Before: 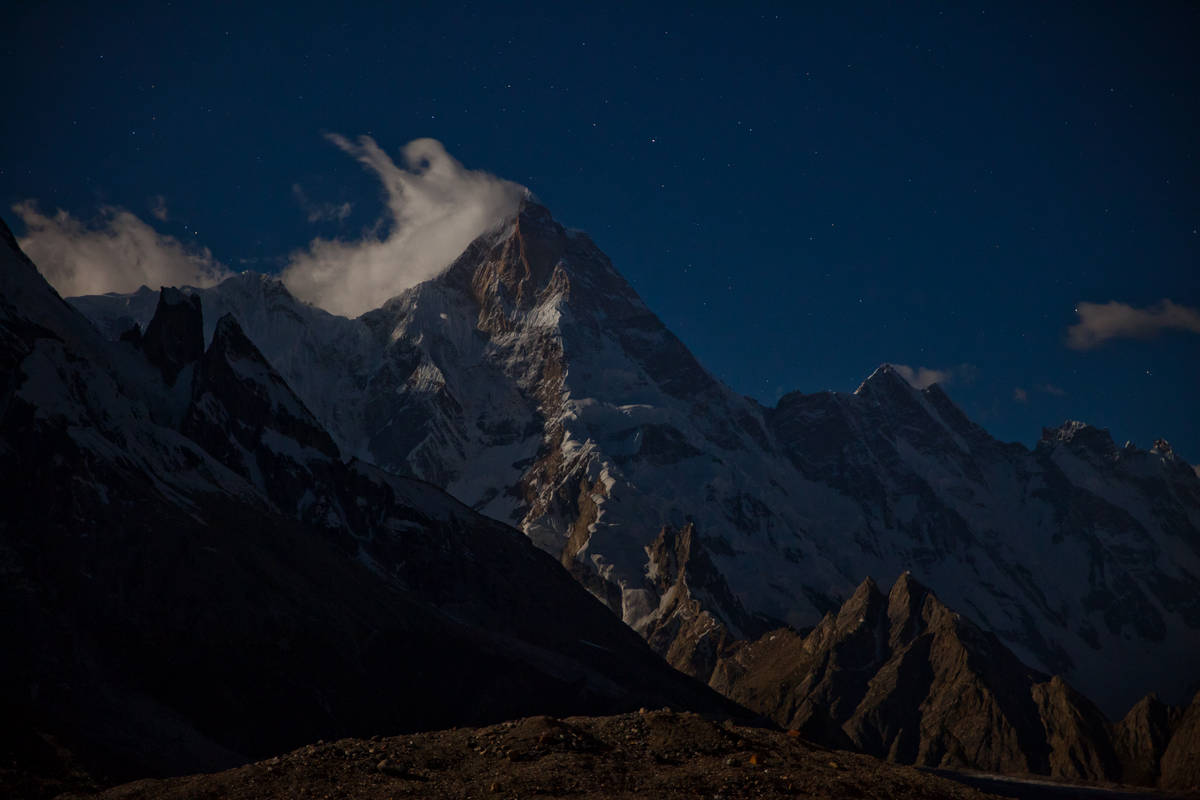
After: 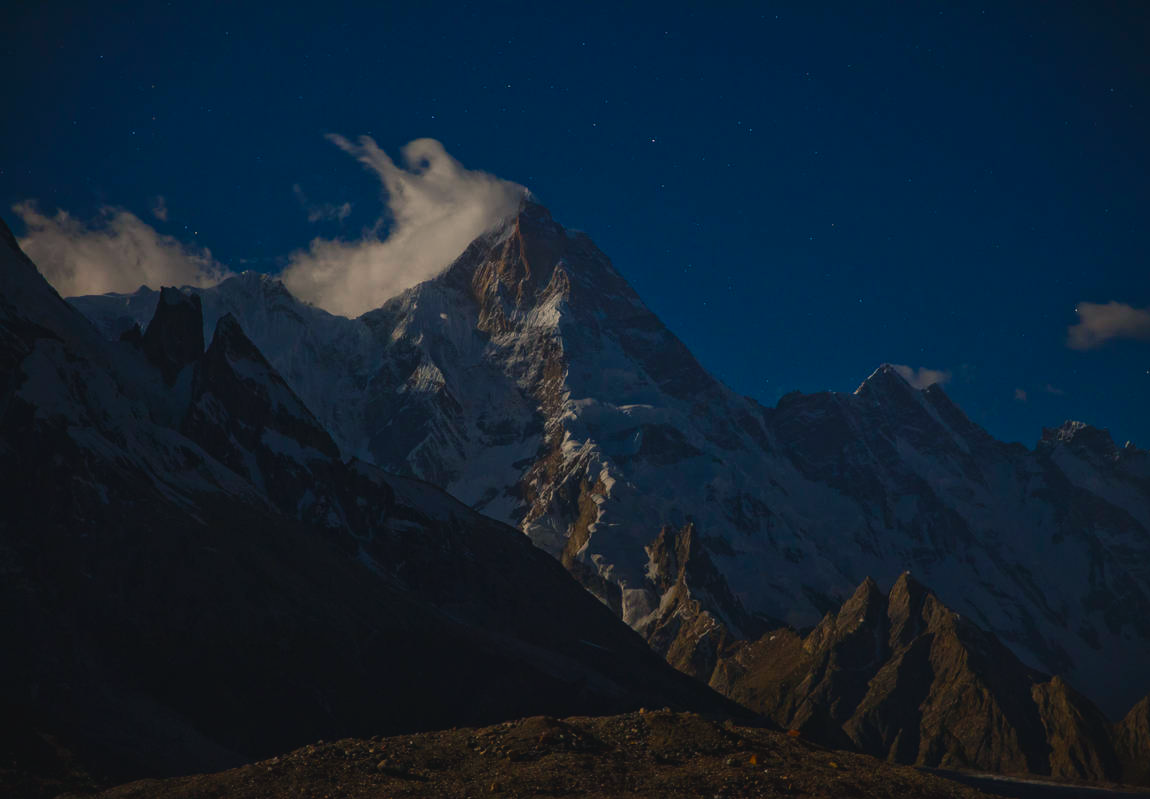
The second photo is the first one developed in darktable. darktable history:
color balance rgb: shadows lift › chroma 2%, shadows lift › hue 219.6°, power › hue 313.2°, highlights gain › chroma 3%, highlights gain › hue 75.6°, global offset › luminance 0.5%, perceptual saturation grading › global saturation 15.33%, perceptual saturation grading › highlights -19.33%, perceptual saturation grading › shadows 20%, global vibrance 20%
crop: right 4.126%, bottom 0.031%
